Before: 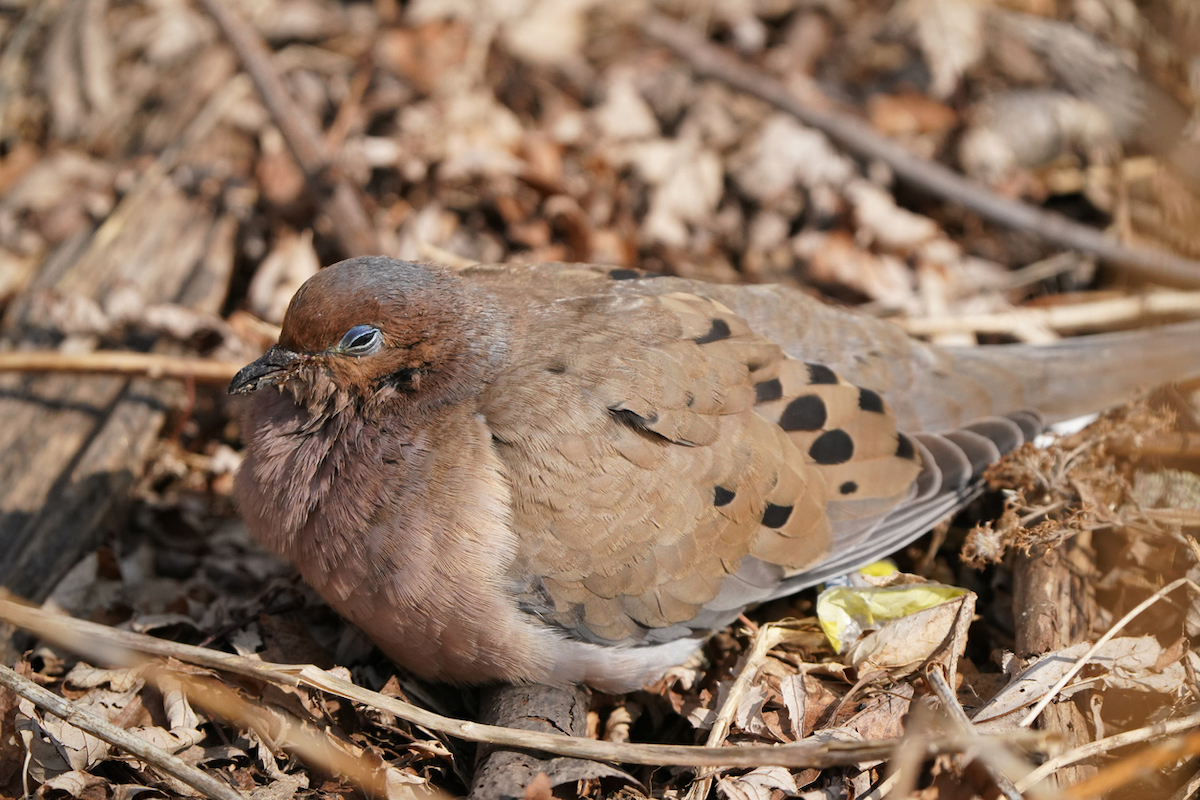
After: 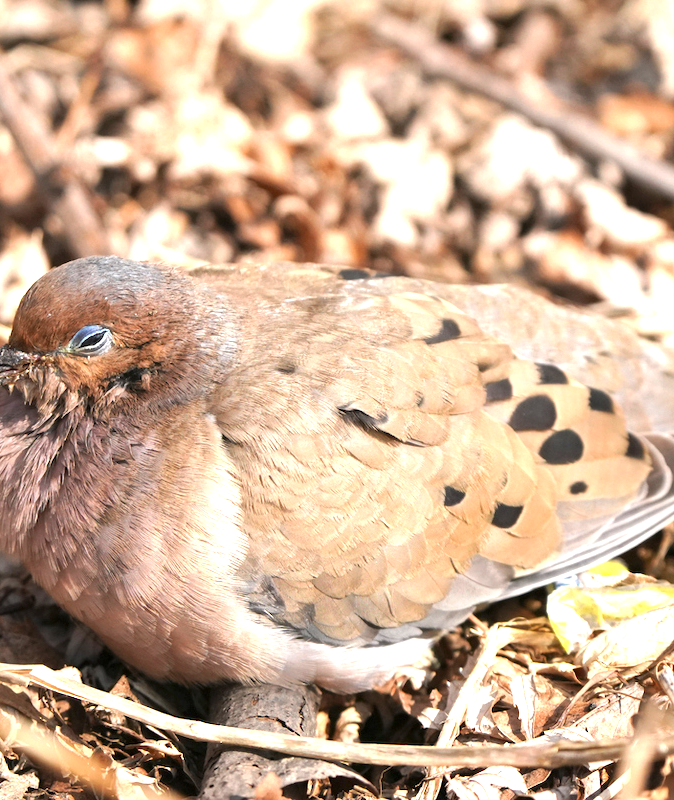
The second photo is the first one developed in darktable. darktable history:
crop and rotate: left 22.551%, right 21.232%
exposure: exposure 1.238 EV, compensate exposure bias true, compensate highlight preservation false
